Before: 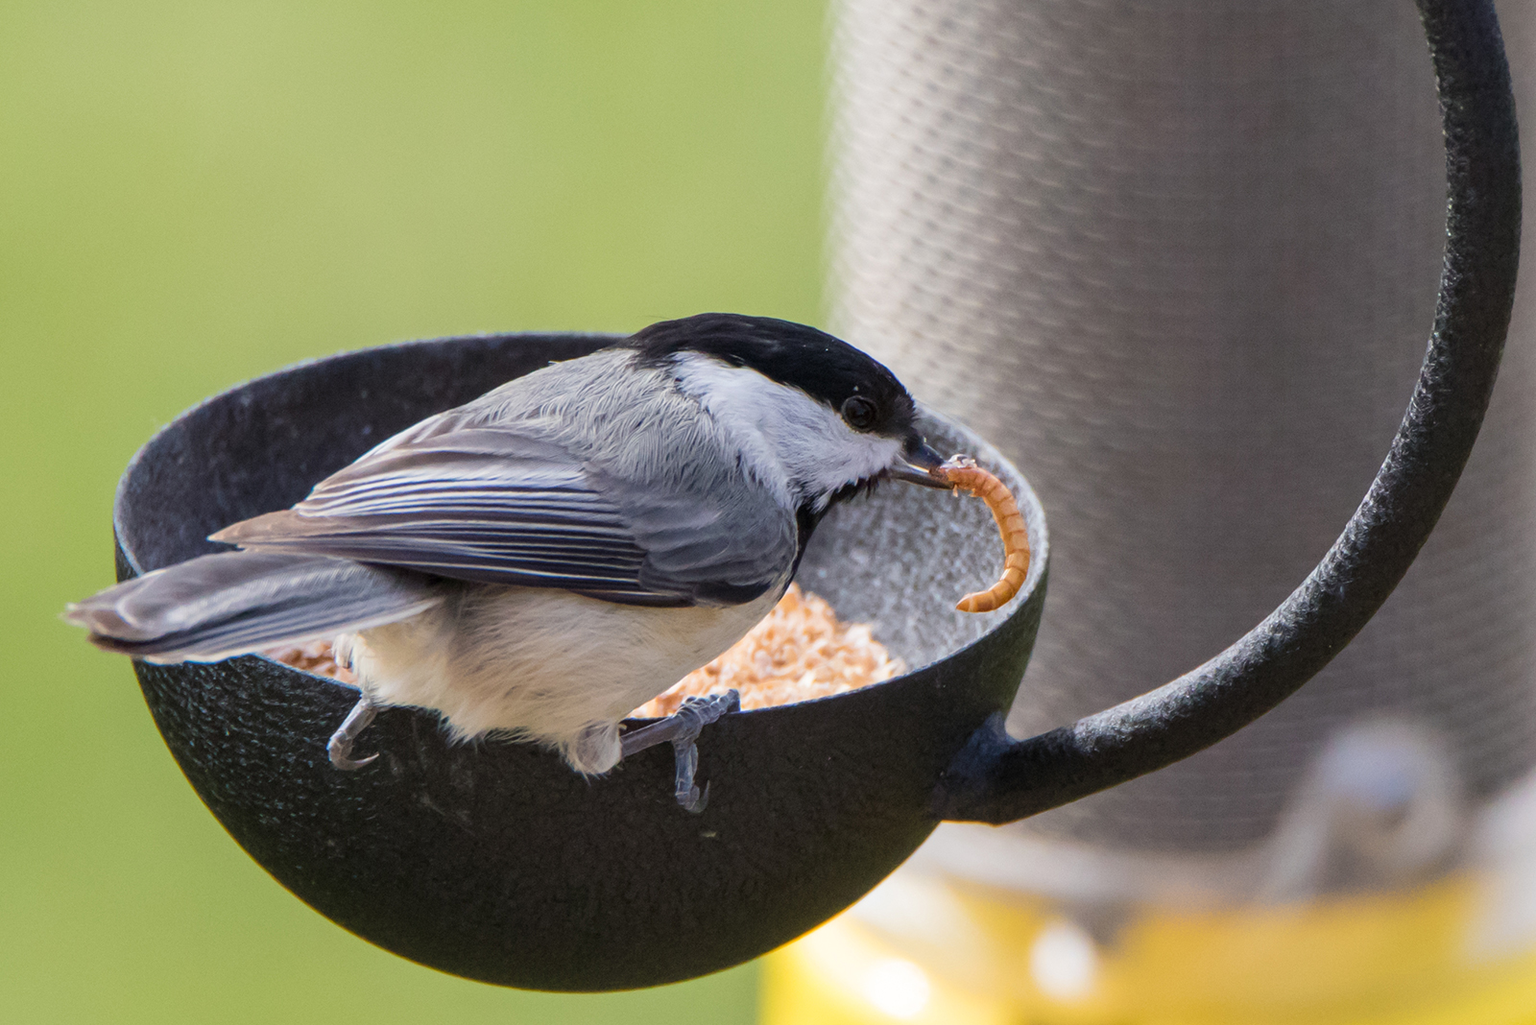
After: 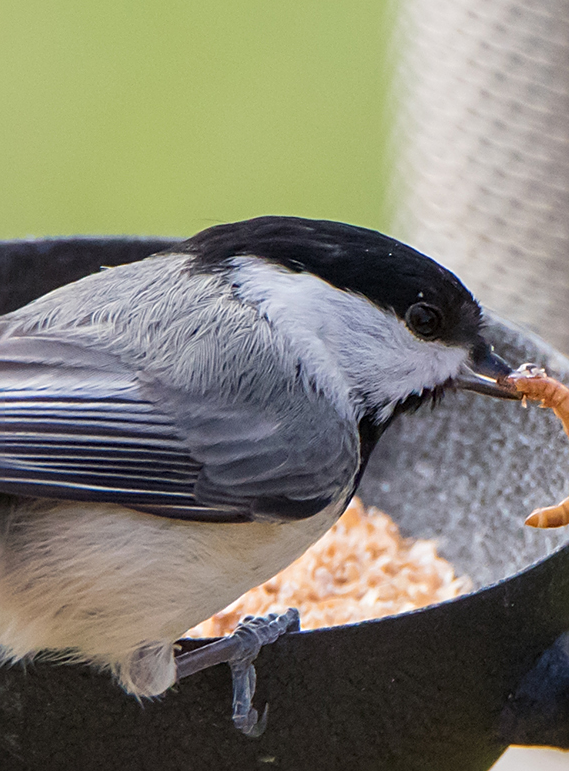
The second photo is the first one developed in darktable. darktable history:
sharpen: on, module defaults
crop and rotate: left 29.494%, top 10.324%, right 34.923%, bottom 17.416%
